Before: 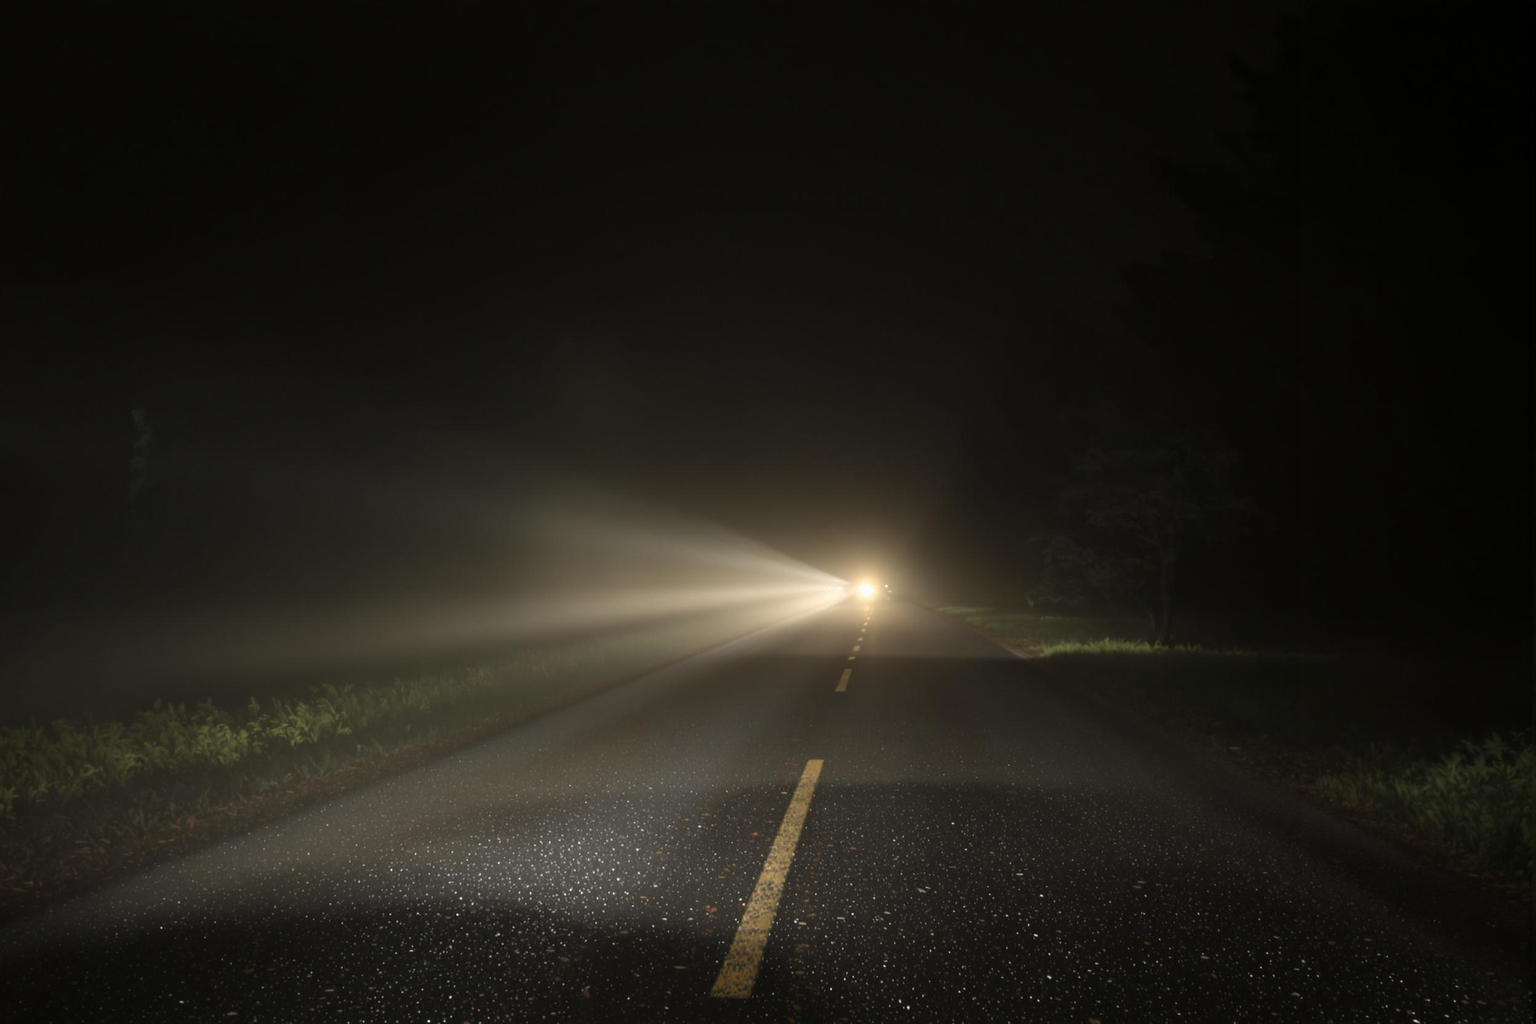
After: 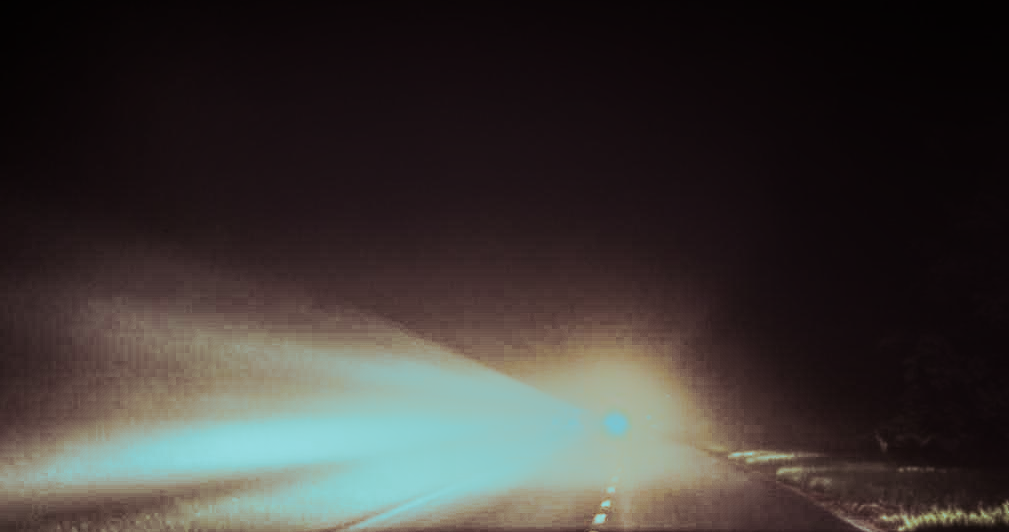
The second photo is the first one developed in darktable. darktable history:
rgb curve: curves: ch0 [(0, 0) (0.21, 0.15) (0.24, 0.21) (0.5, 0.75) (0.75, 0.96) (0.89, 0.99) (1, 1)]; ch1 [(0, 0.02) (0.21, 0.13) (0.25, 0.2) (0.5, 0.67) (0.75, 0.9) (0.89, 0.97) (1, 1)]; ch2 [(0, 0.02) (0.21, 0.13) (0.25, 0.2) (0.5, 0.67) (0.75, 0.9) (0.89, 0.97) (1, 1)], compensate middle gray true
crop: left 31.751%, top 32.172%, right 27.8%, bottom 35.83%
contrast brightness saturation: contrast 0.39, brightness 0.1
split-toning: shadows › hue 327.6°, highlights › hue 198°, highlights › saturation 0.55, balance -21.25, compress 0%
local contrast: highlights 0%, shadows 0%, detail 200%, midtone range 0.25
